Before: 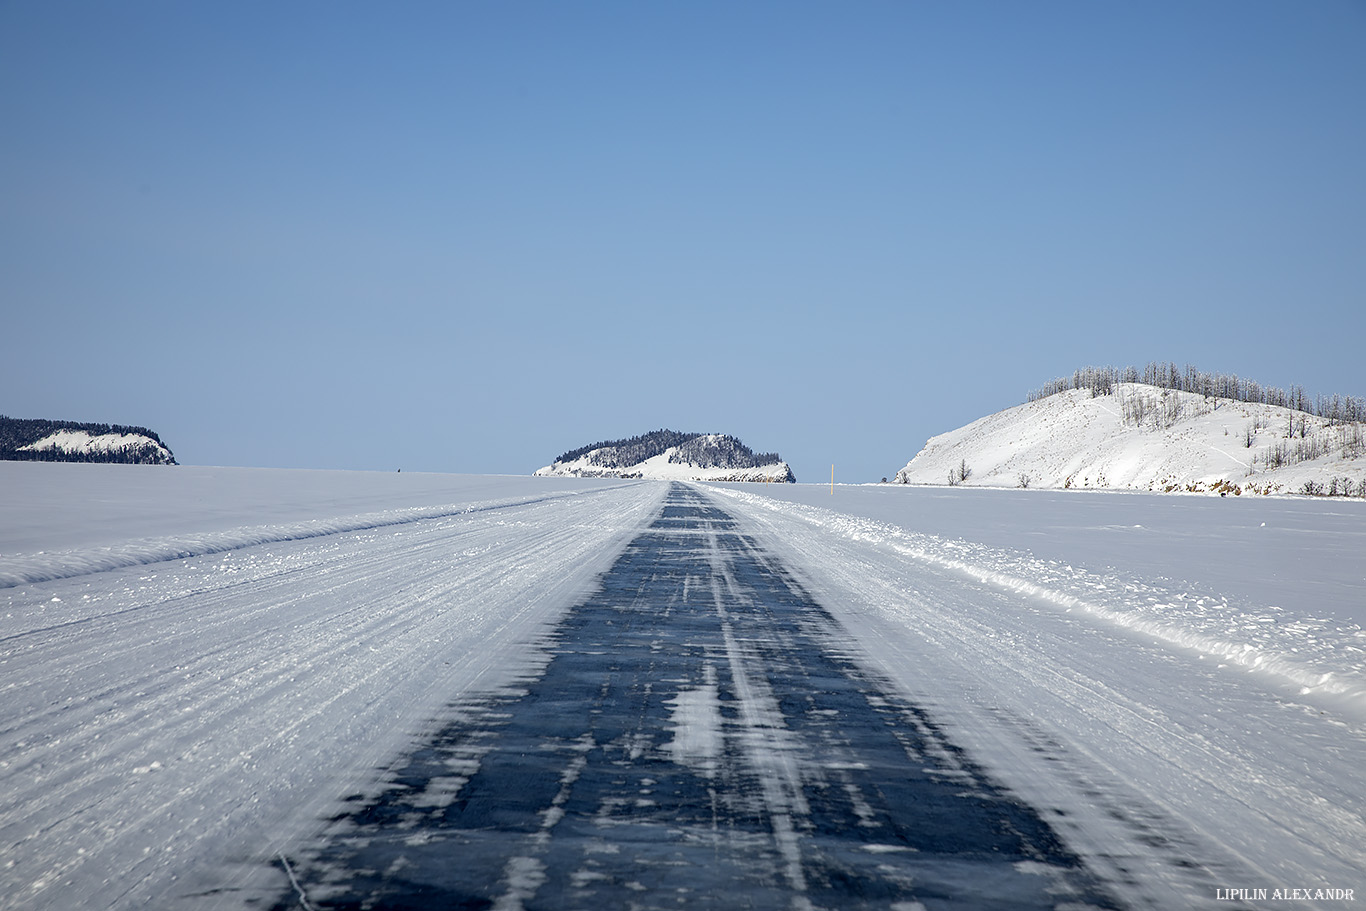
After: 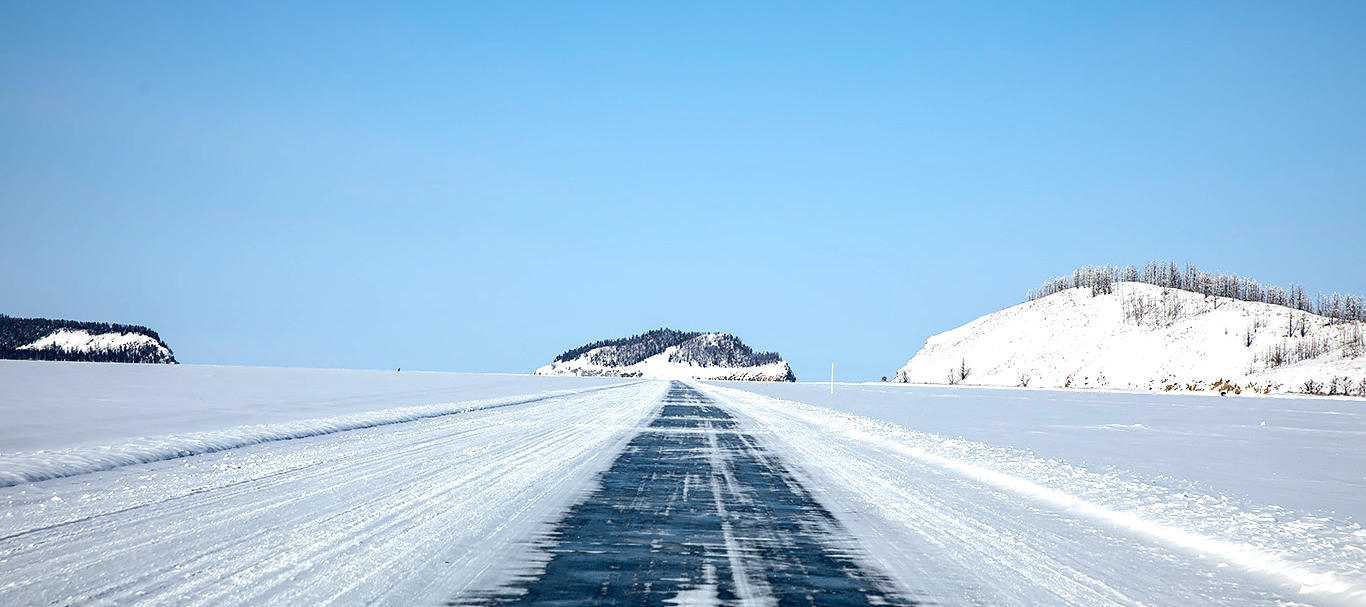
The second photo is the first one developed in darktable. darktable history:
white balance: emerald 1
tone equalizer: -8 EV -0.75 EV, -7 EV -0.7 EV, -6 EV -0.6 EV, -5 EV -0.4 EV, -3 EV 0.4 EV, -2 EV 0.6 EV, -1 EV 0.7 EV, +0 EV 0.75 EV, edges refinement/feathering 500, mask exposure compensation -1.57 EV, preserve details no
crop: top 11.166%, bottom 22.168%
